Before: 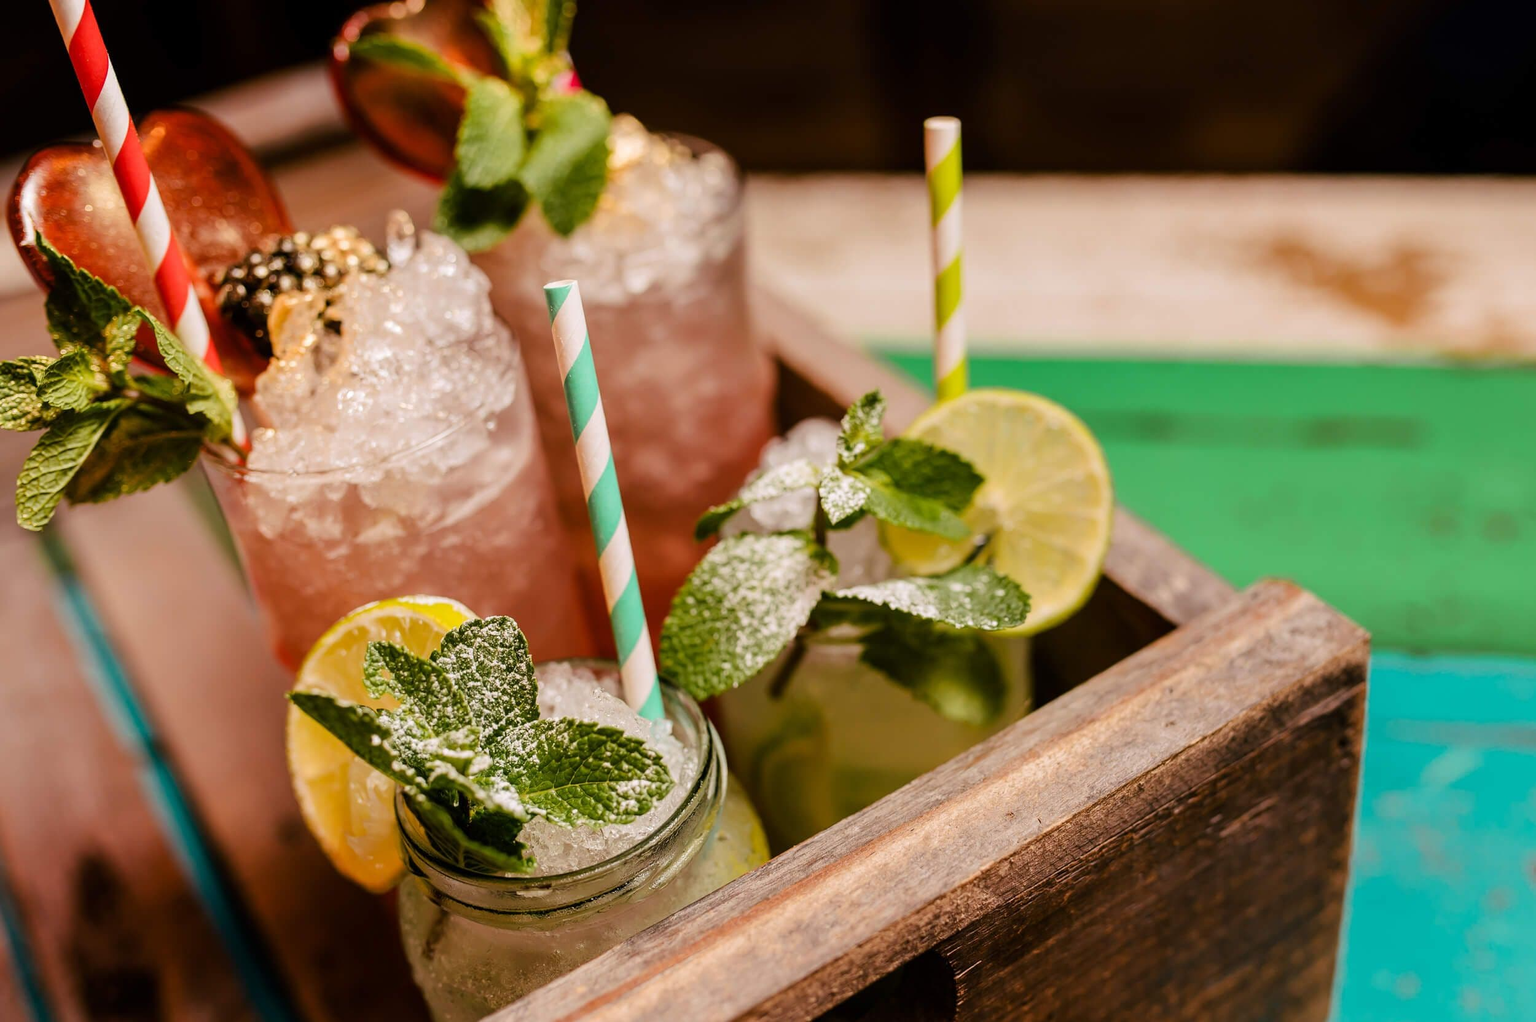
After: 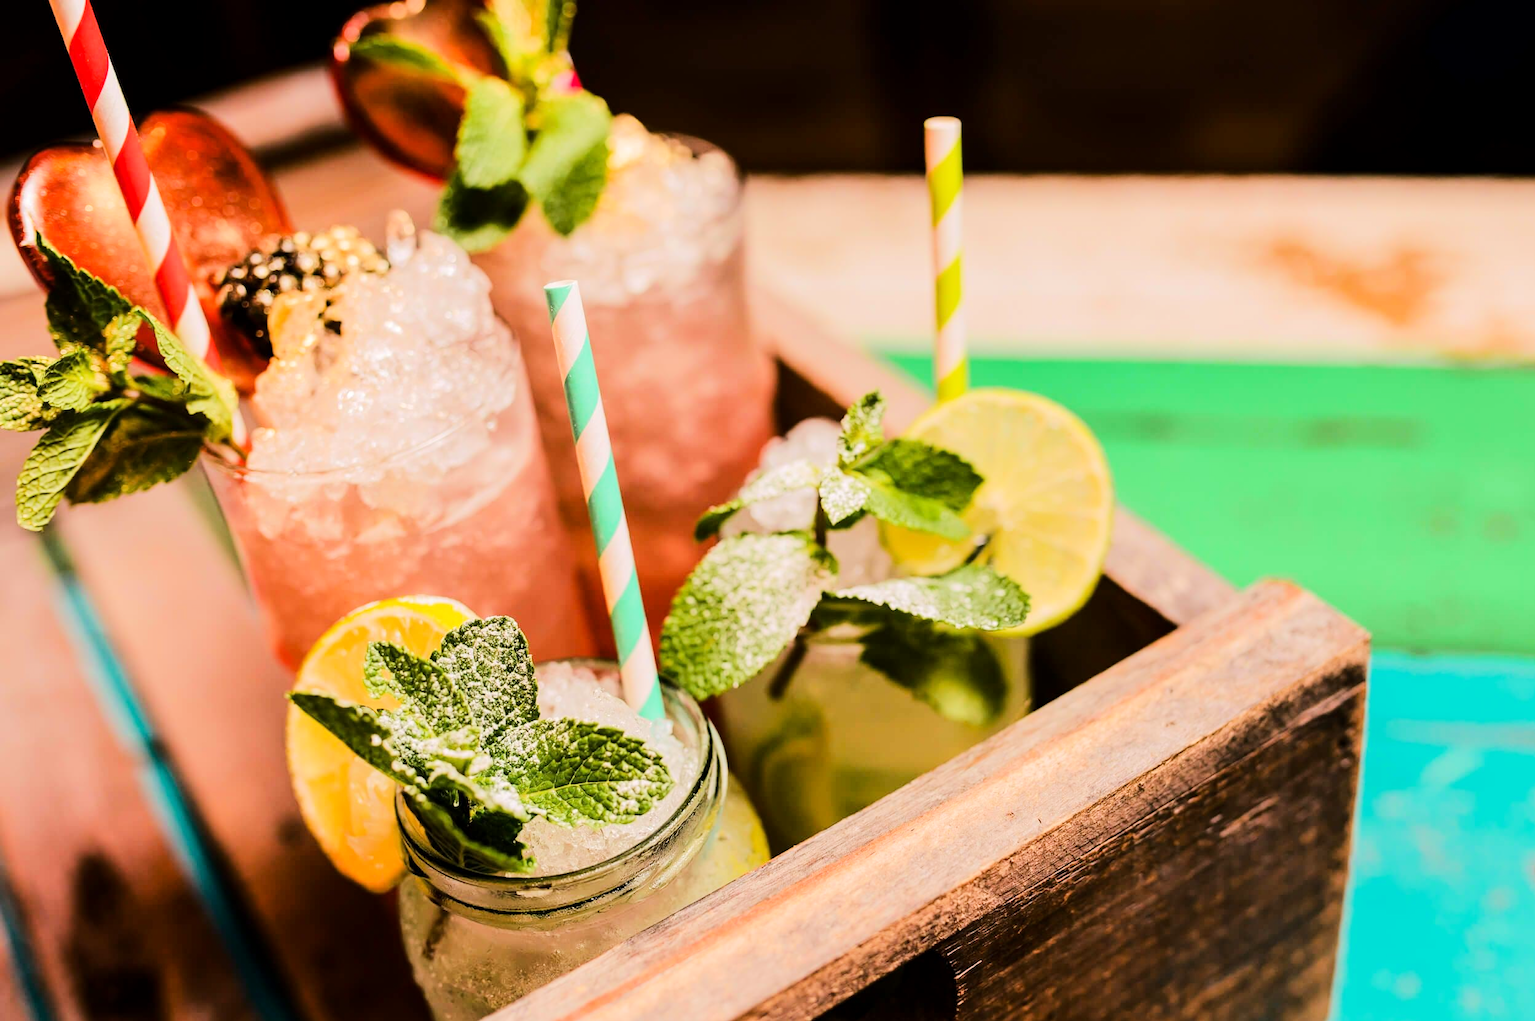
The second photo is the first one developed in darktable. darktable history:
tone equalizer: -7 EV 0.142 EV, -6 EV 0.563 EV, -5 EV 1.15 EV, -4 EV 1.36 EV, -3 EV 1.15 EV, -2 EV 0.6 EV, -1 EV 0.163 EV, edges refinement/feathering 500, mask exposure compensation -1.57 EV, preserve details no
exposure: black level correction 0.001, exposure -0.122 EV, compensate highlight preservation false
